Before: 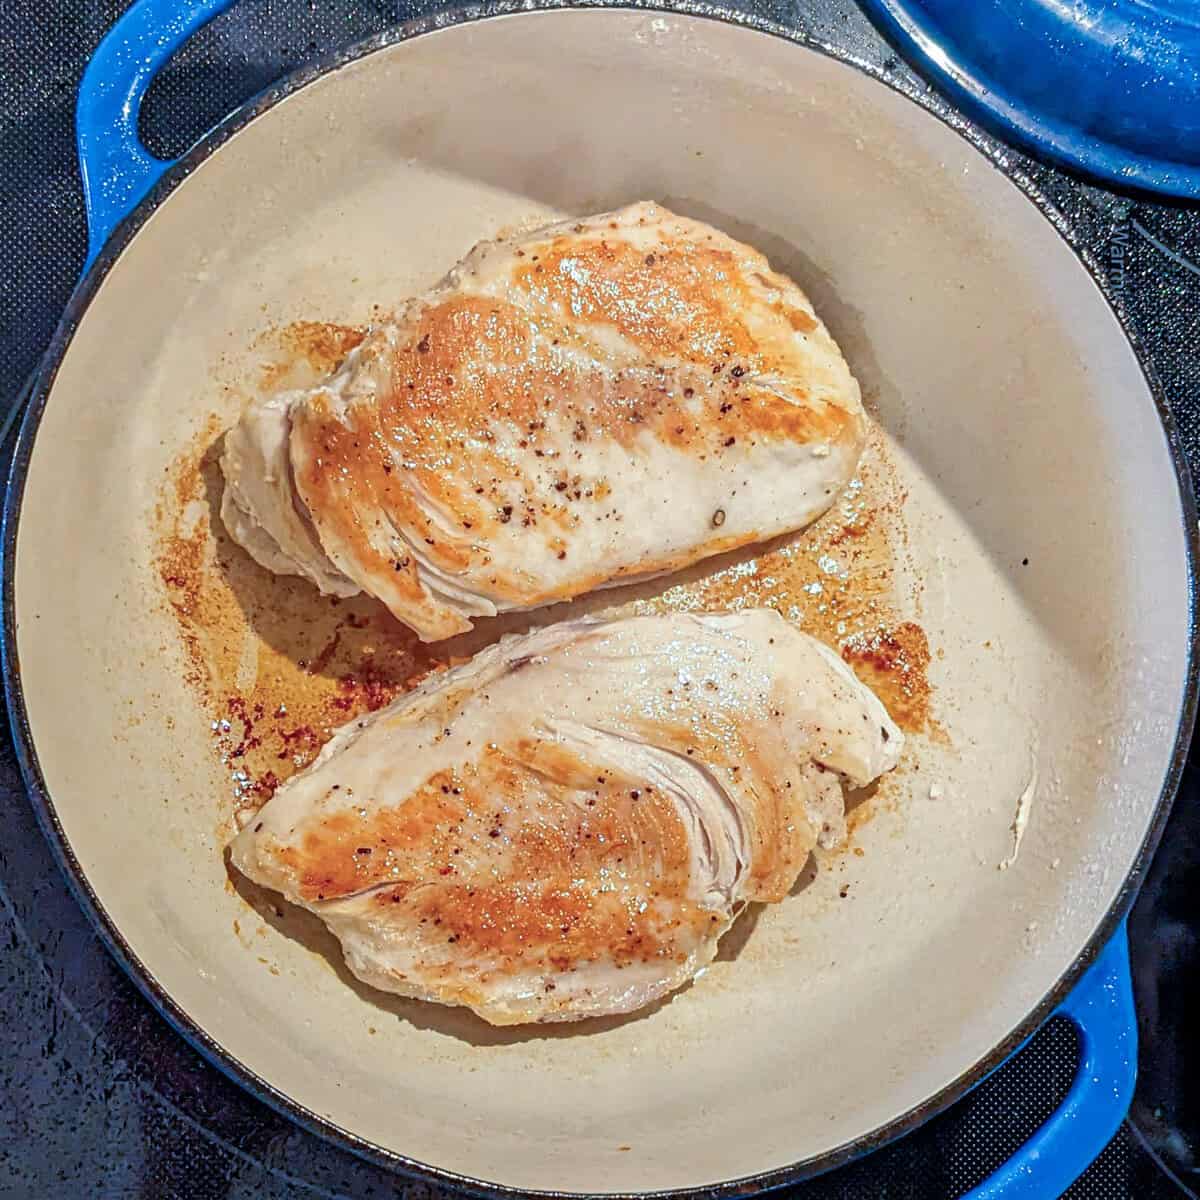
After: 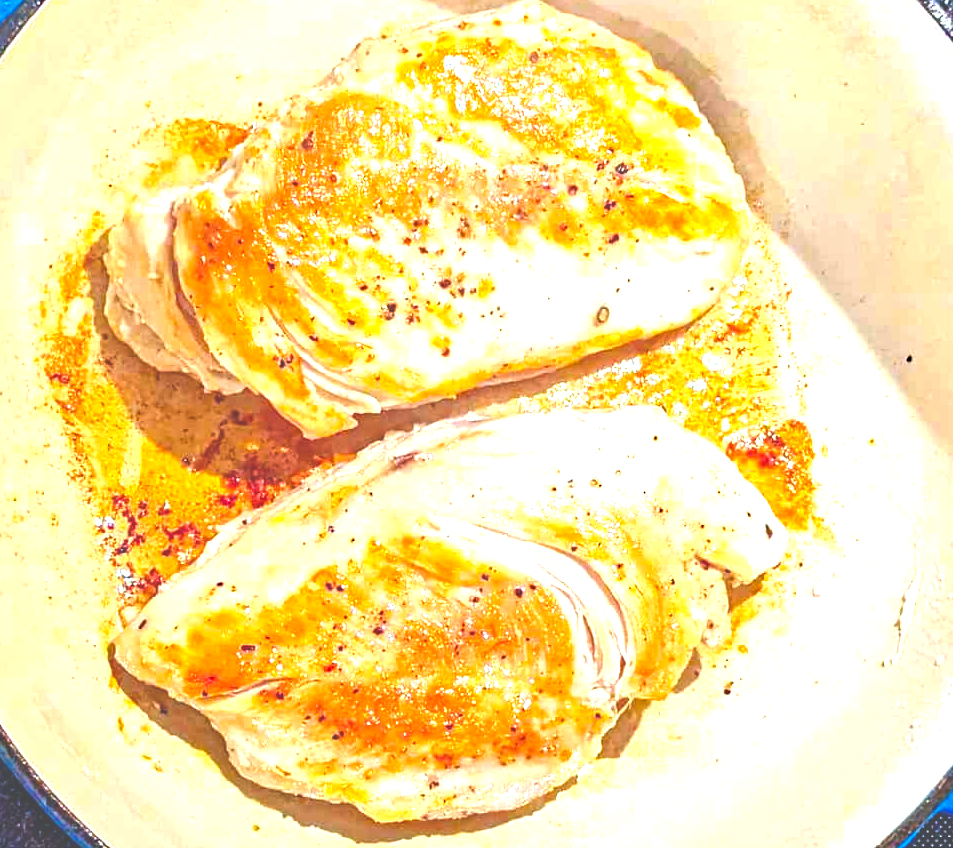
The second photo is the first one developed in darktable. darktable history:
exposure: black level correction -0.023, exposure 1.397 EV, compensate highlight preservation false
crop: left 9.712%, top 16.928%, right 10.845%, bottom 12.332%
color balance rgb: linear chroma grading › global chroma 15%, perceptual saturation grading › global saturation 30%
haze removal: compatibility mode true, adaptive false
